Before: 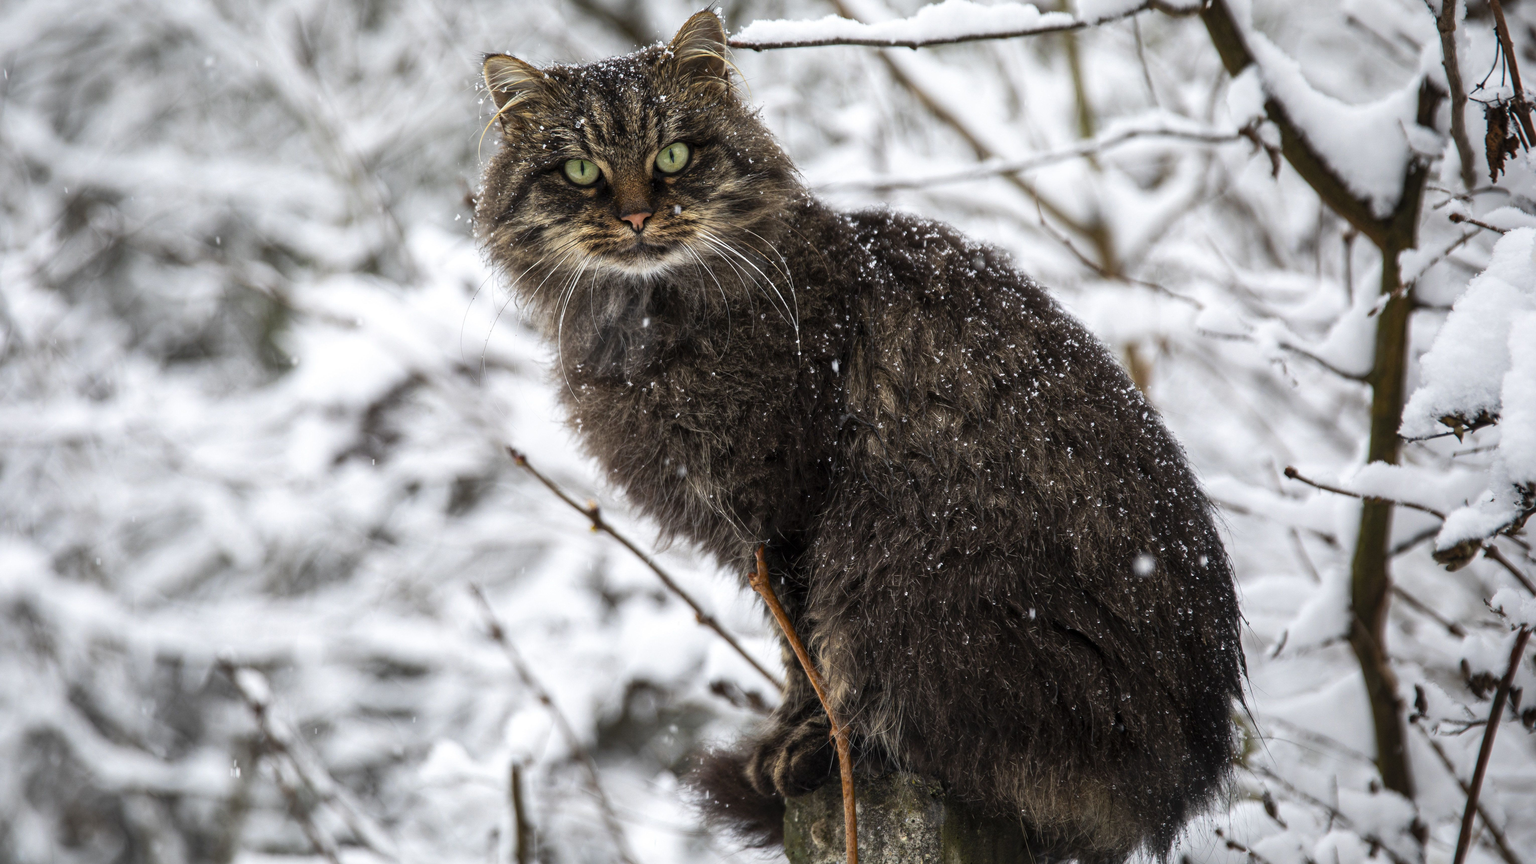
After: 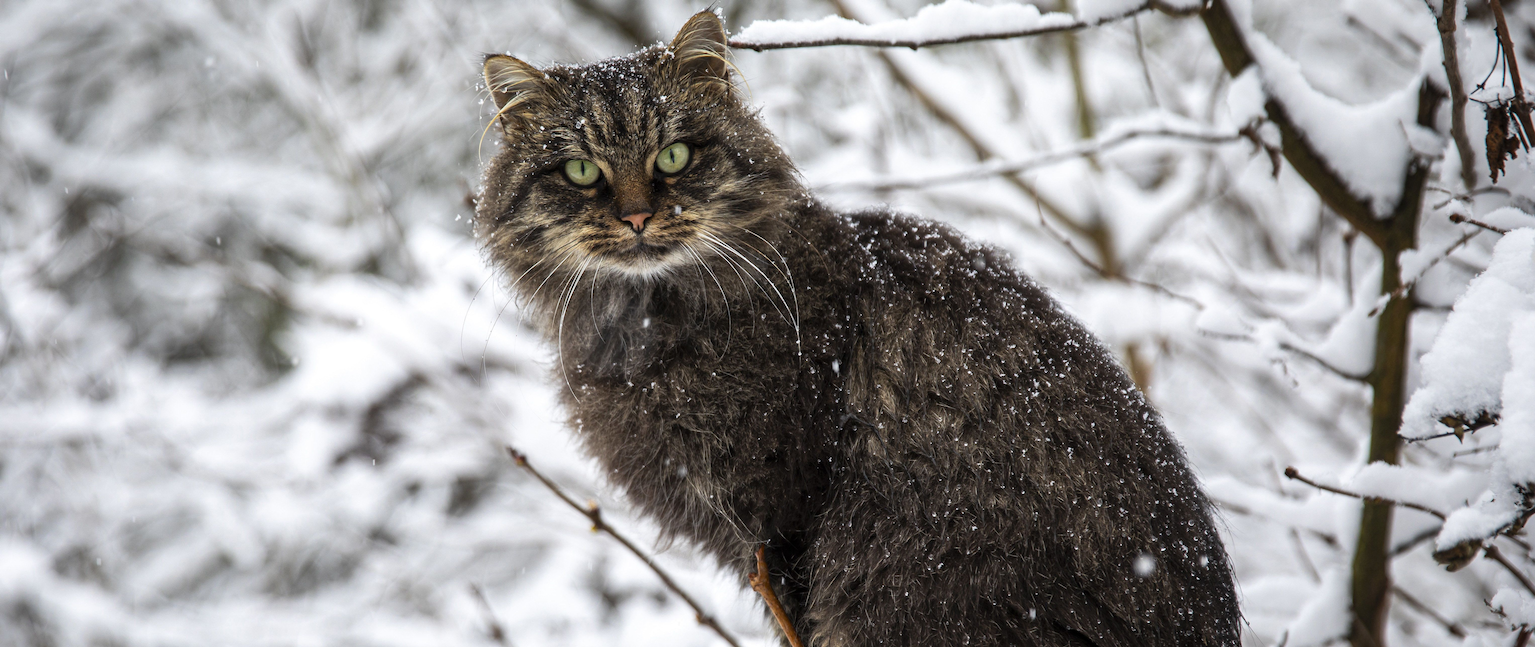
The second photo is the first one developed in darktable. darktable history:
crop: bottom 24.991%
